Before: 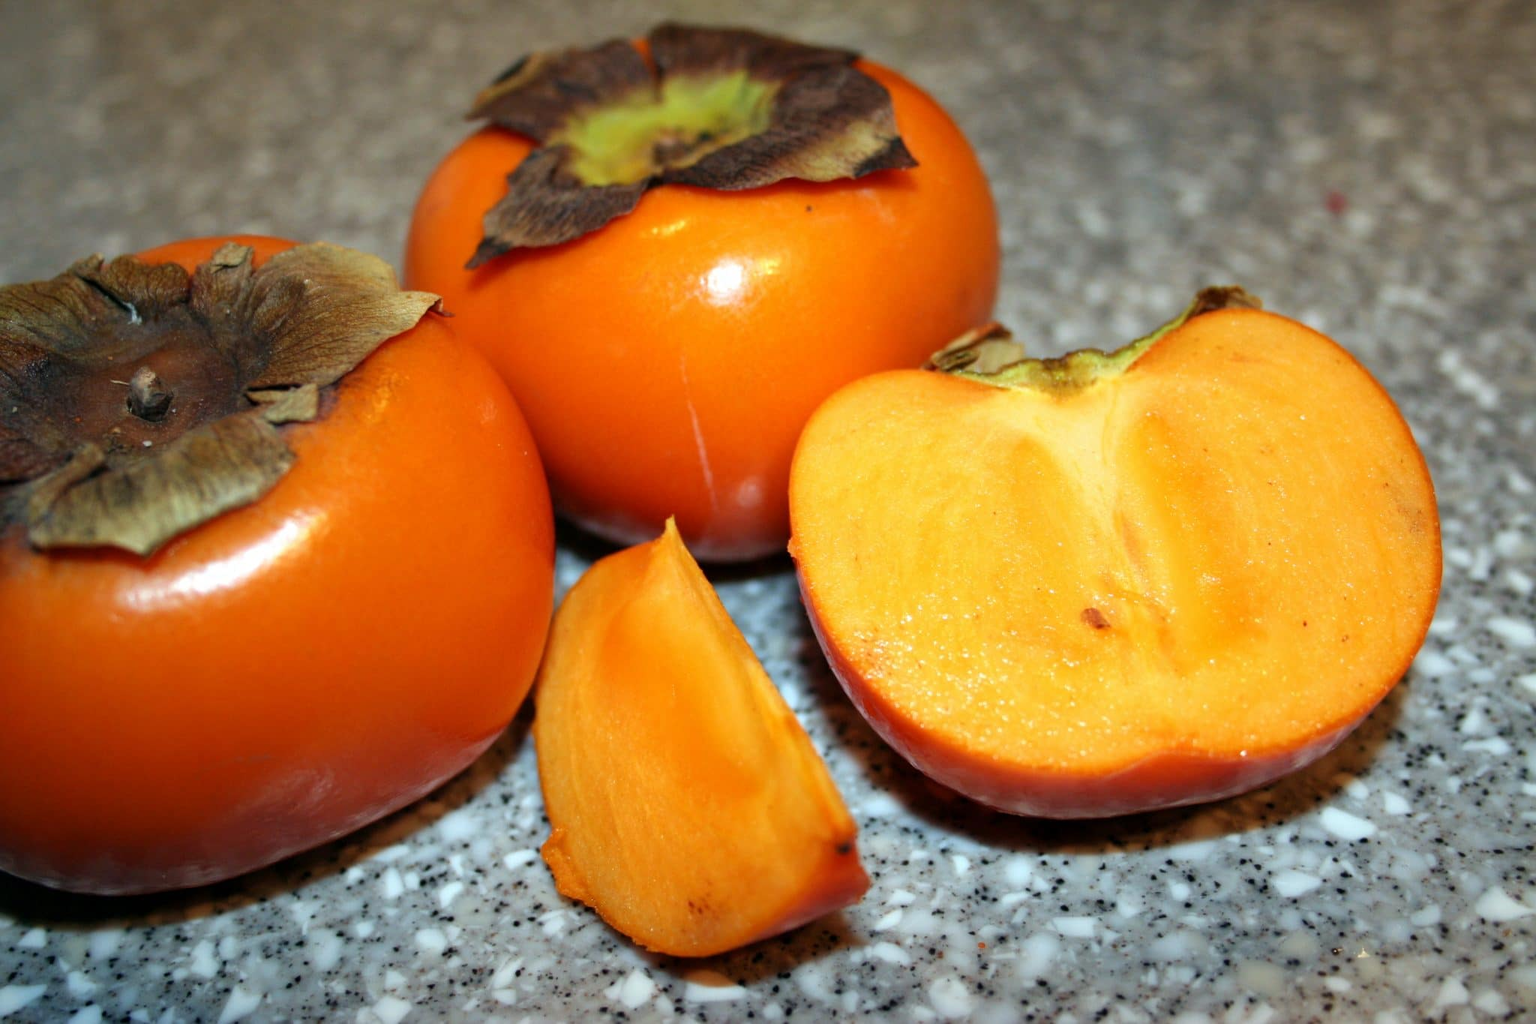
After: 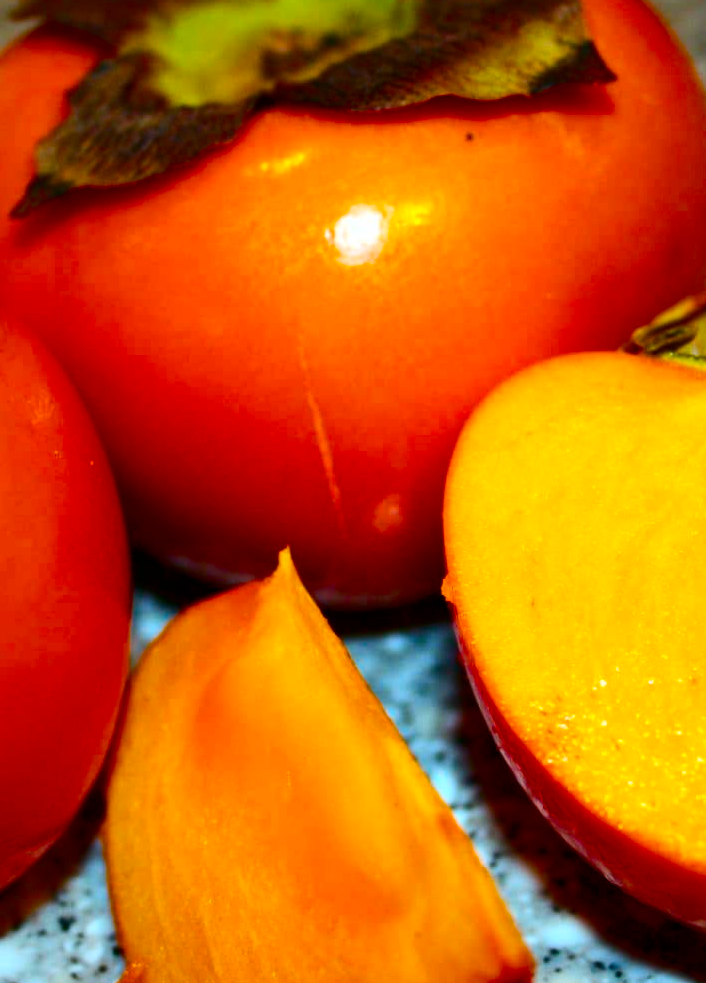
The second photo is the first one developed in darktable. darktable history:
crop and rotate: left 29.768%, top 10.334%, right 35.737%, bottom 17.629%
contrast brightness saturation: contrast 0.211, brightness -0.114, saturation 0.211
color balance rgb: linear chroma grading › global chroma 9.187%, perceptual saturation grading › global saturation 50.629%
